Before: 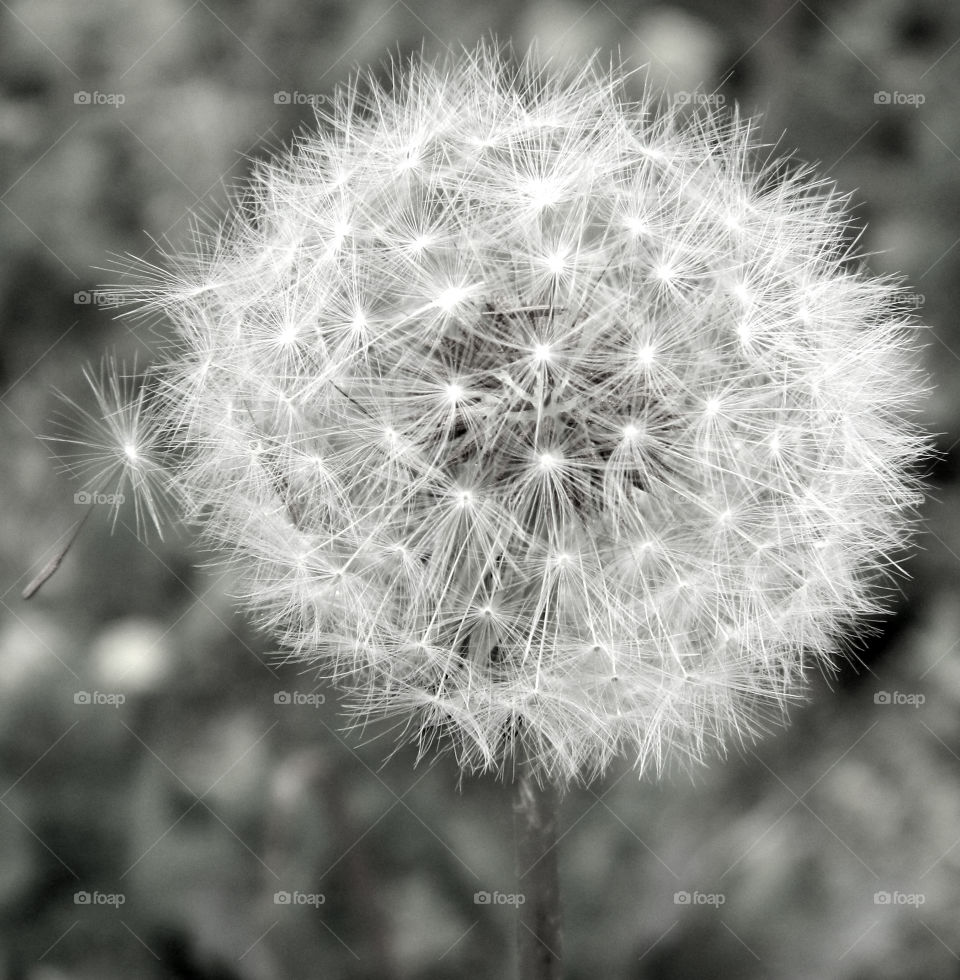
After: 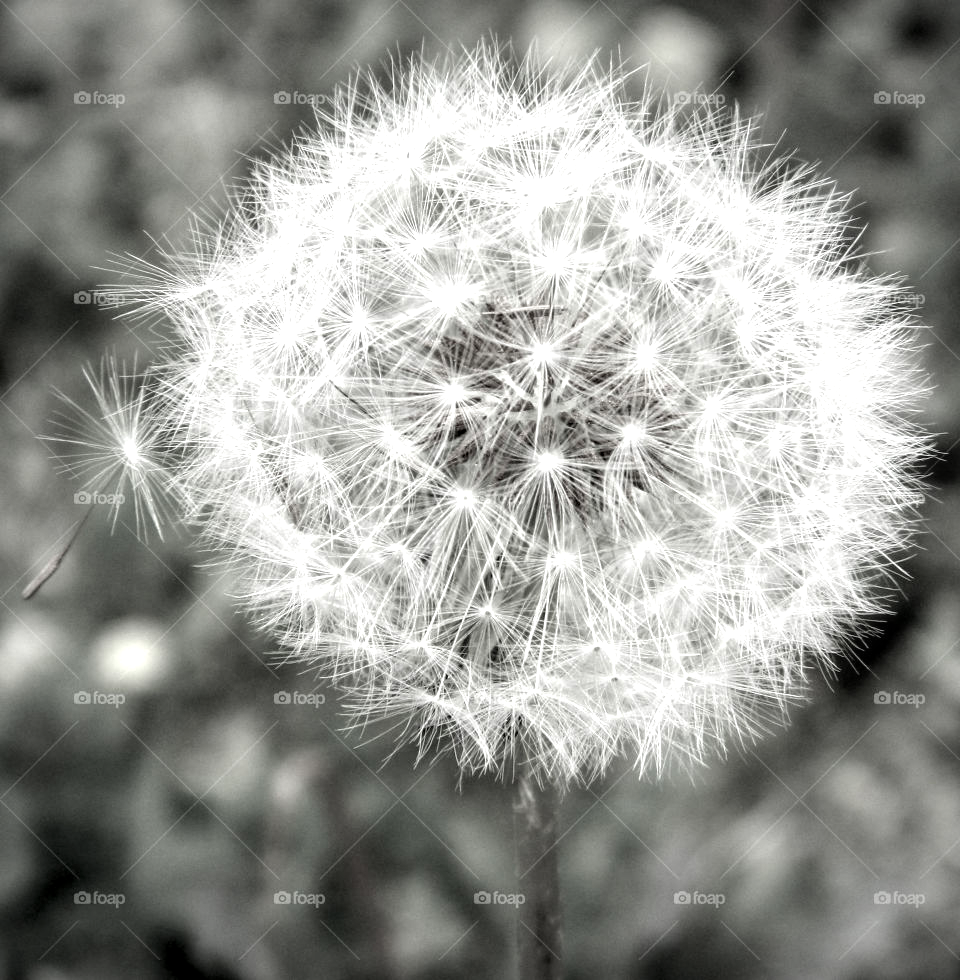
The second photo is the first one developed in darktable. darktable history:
tone equalizer: -8 EV -0.399 EV, -7 EV -0.379 EV, -6 EV -0.321 EV, -5 EV -0.239 EV, -3 EV 0.221 EV, -2 EV 0.344 EV, -1 EV 0.363 EV, +0 EV 0.42 EV
exposure: compensate highlight preservation false
vignetting: fall-off radius 82.79%
local contrast: on, module defaults
